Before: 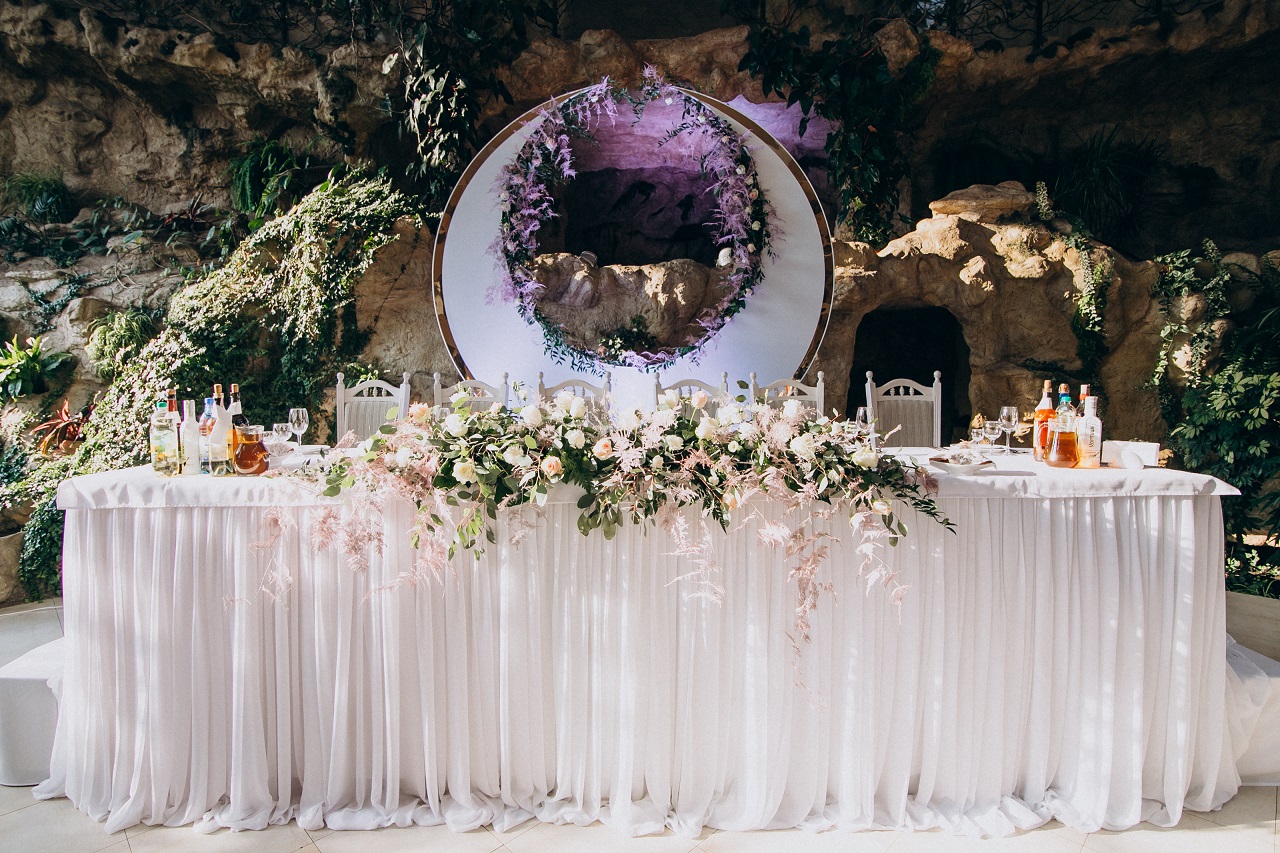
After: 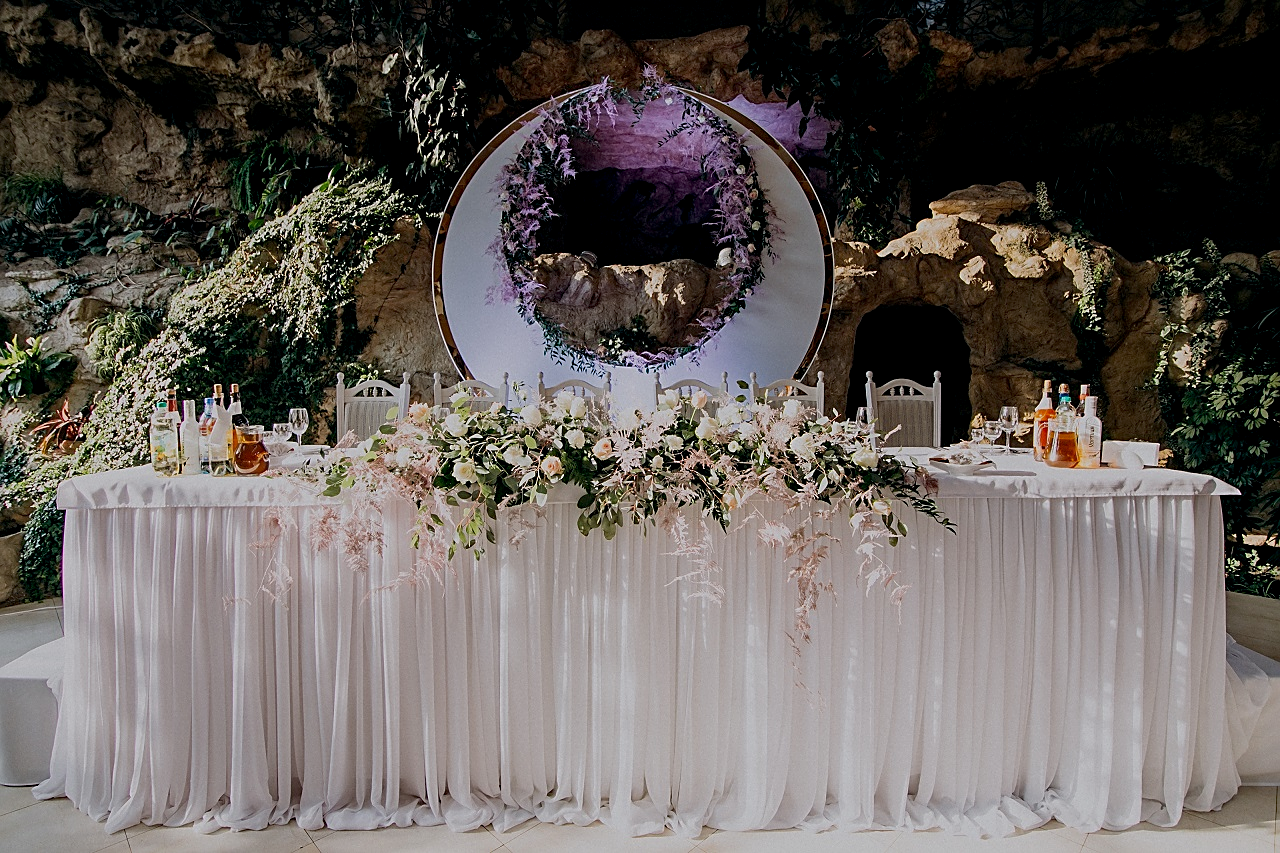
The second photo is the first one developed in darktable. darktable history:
haze removal: compatibility mode true, adaptive false
sharpen: on, module defaults
exposure: black level correction 0.009, exposure -0.657 EV, compensate highlight preservation false
